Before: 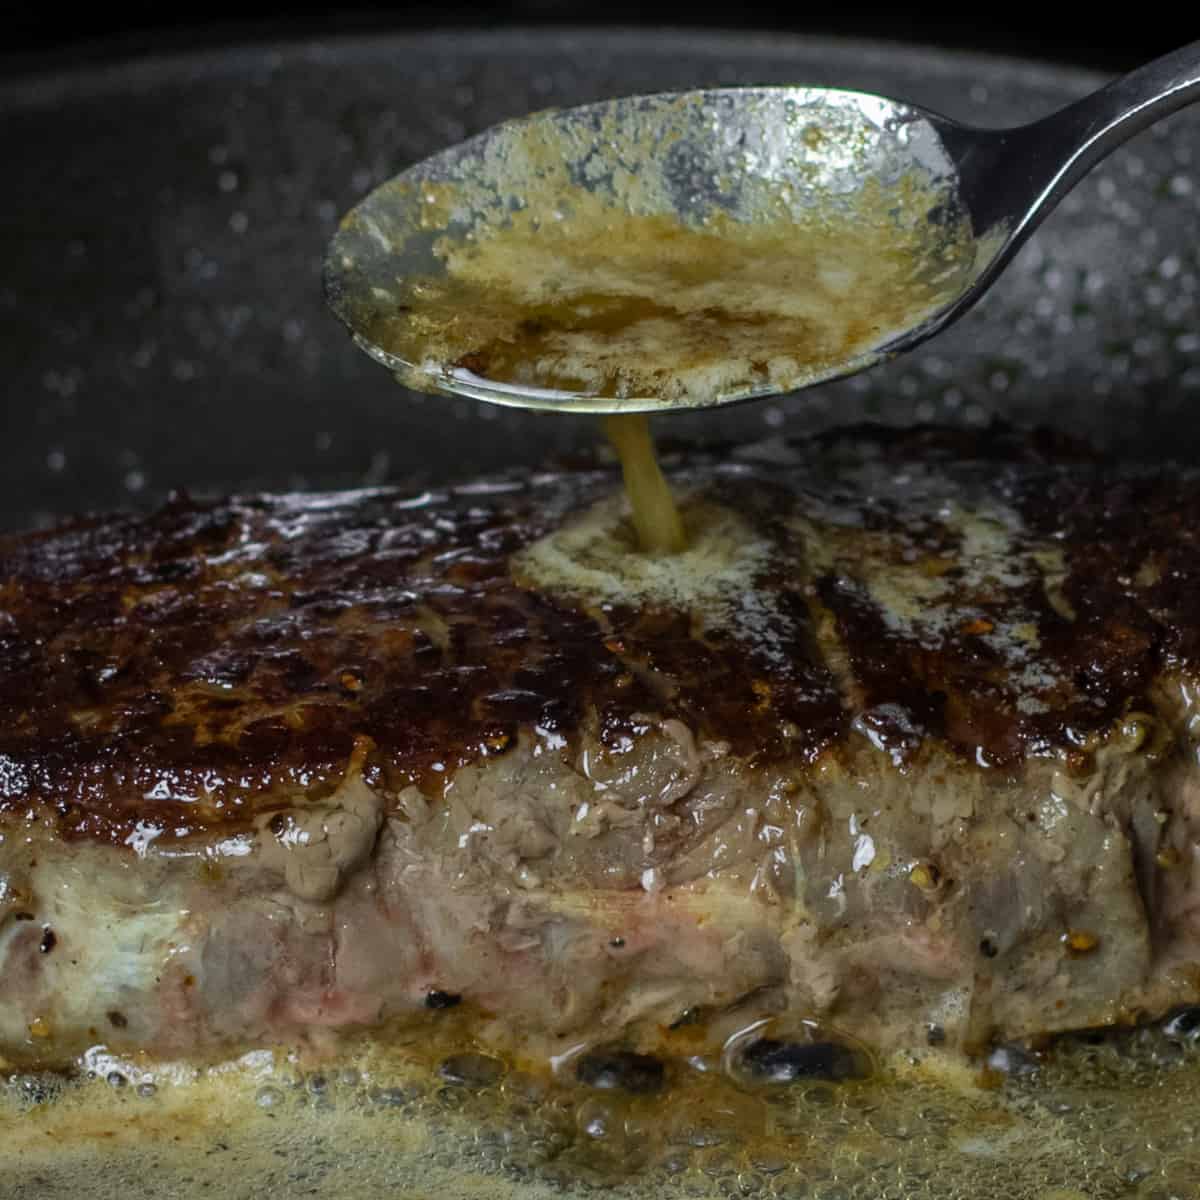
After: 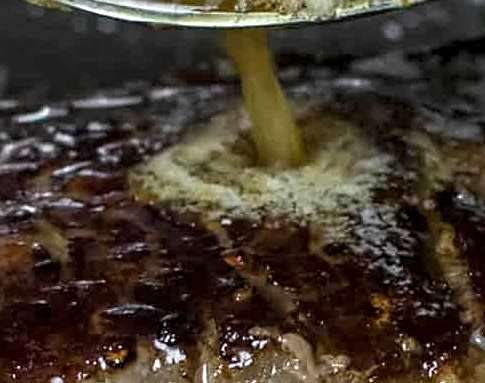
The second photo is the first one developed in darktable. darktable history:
sharpen: on, module defaults
white balance: emerald 1
local contrast: shadows 94%
exposure: exposure 0.515 EV, compensate highlight preservation false
crop: left 31.751%, top 32.172%, right 27.8%, bottom 35.83%
